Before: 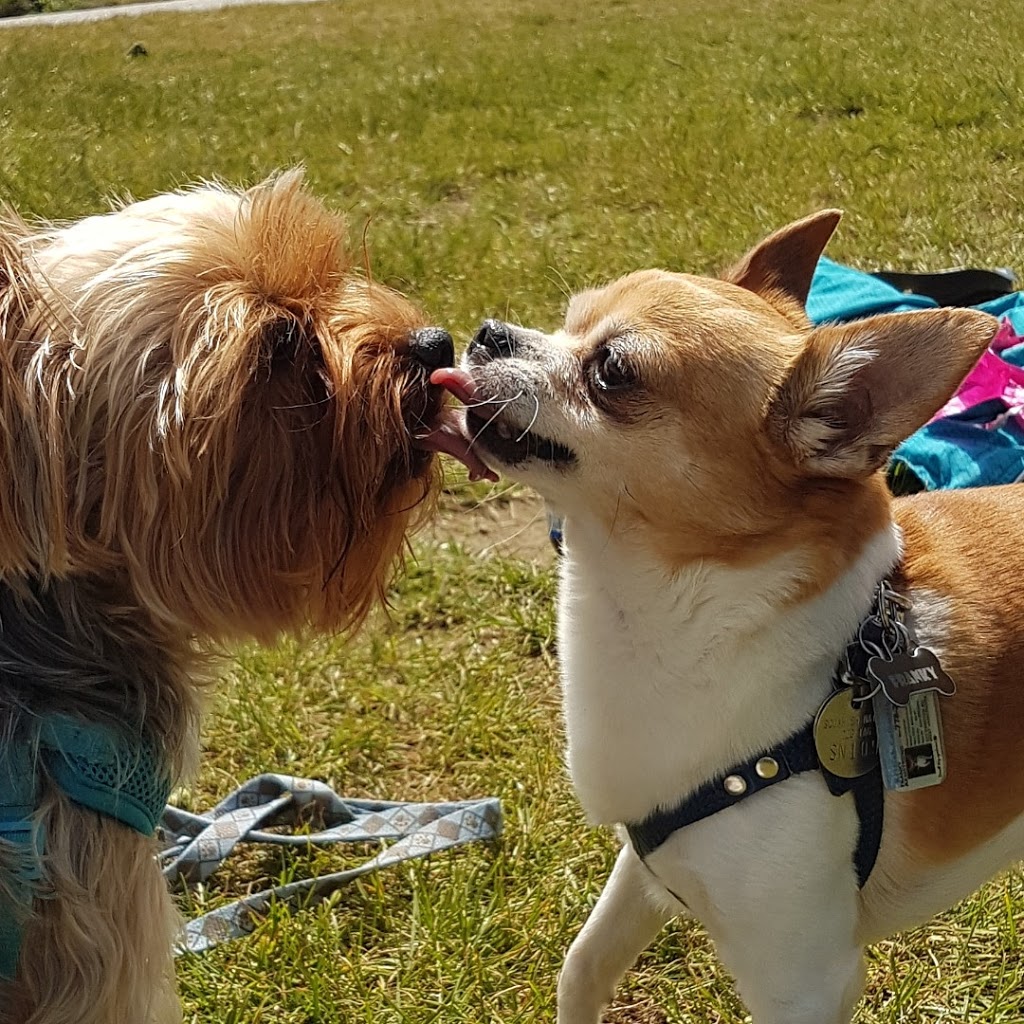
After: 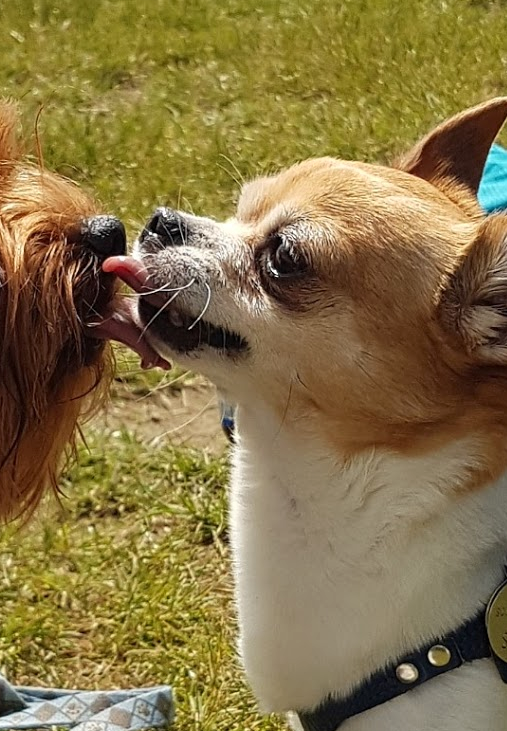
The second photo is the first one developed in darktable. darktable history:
crop: left 32.075%, top 10.976%, right 18.355%, bottom 17.596%
contrast brightness saturation: contrast 0.1, brightness 0.02, saturation 0.02
